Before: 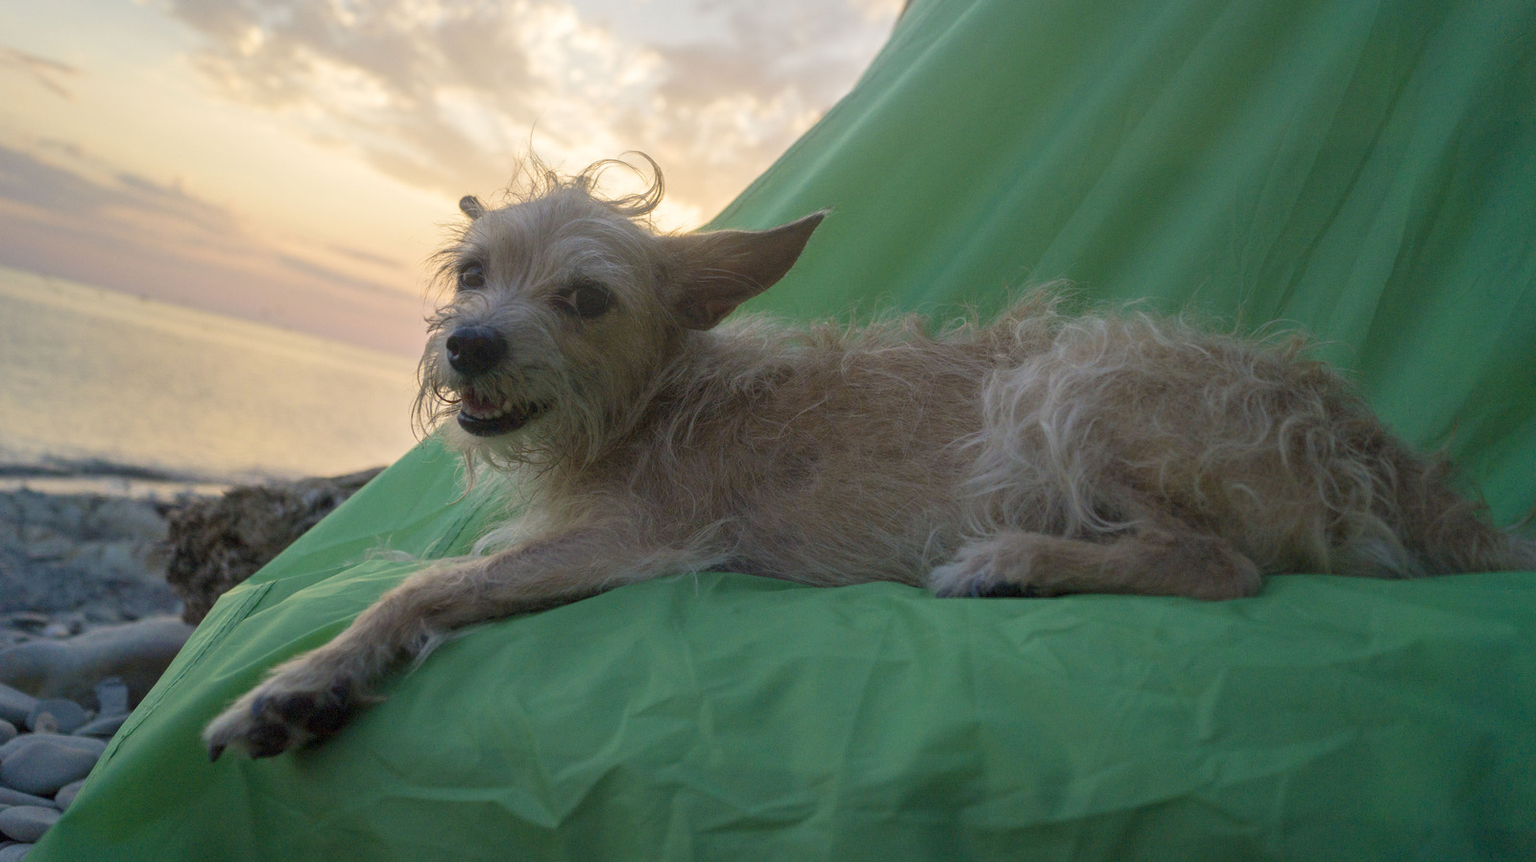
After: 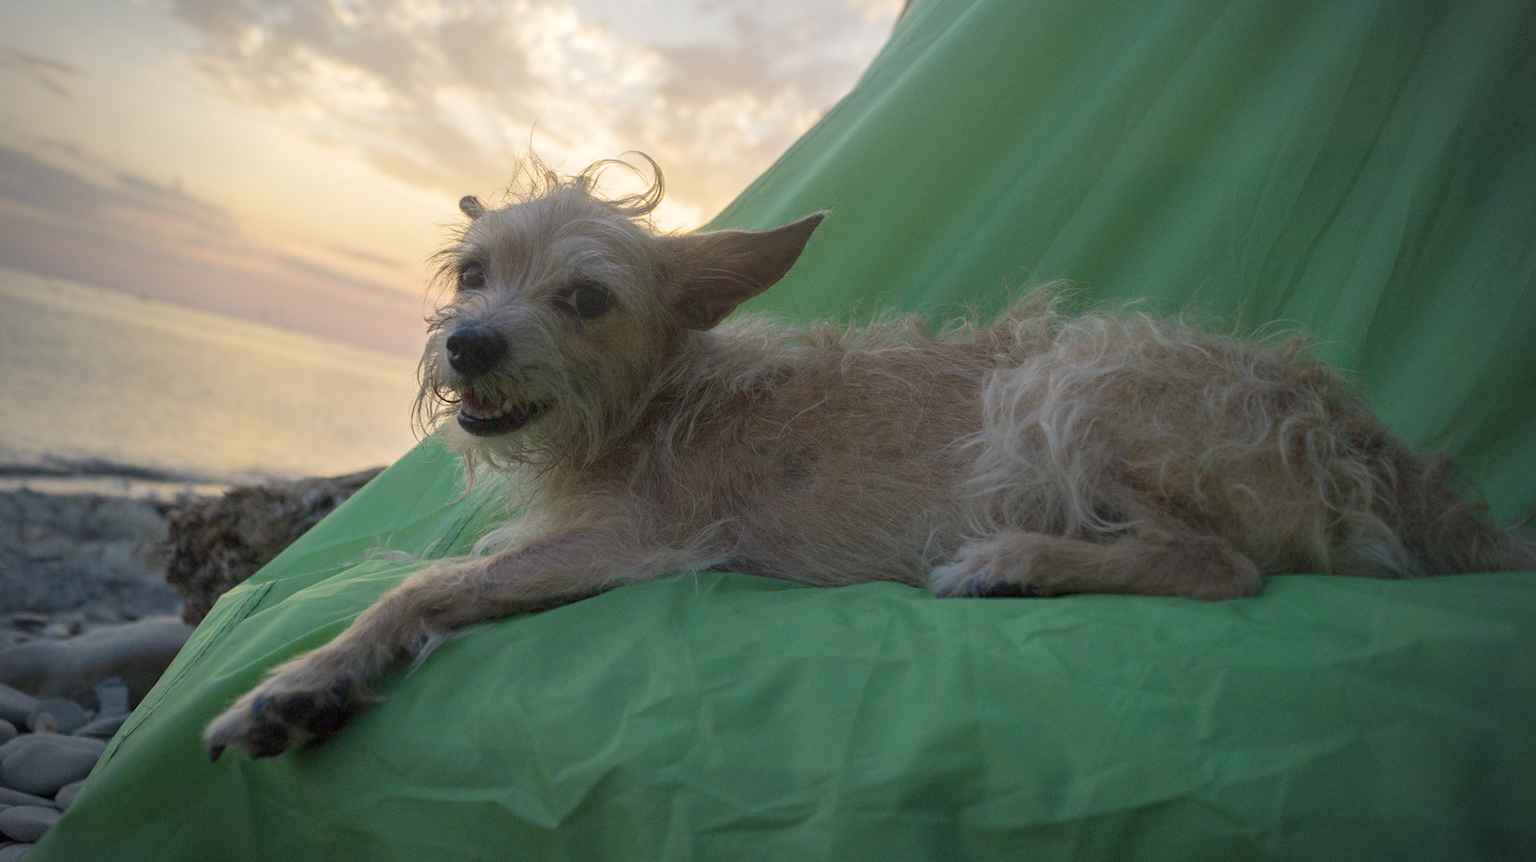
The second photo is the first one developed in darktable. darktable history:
vignetting: fall-off start 73.69%
